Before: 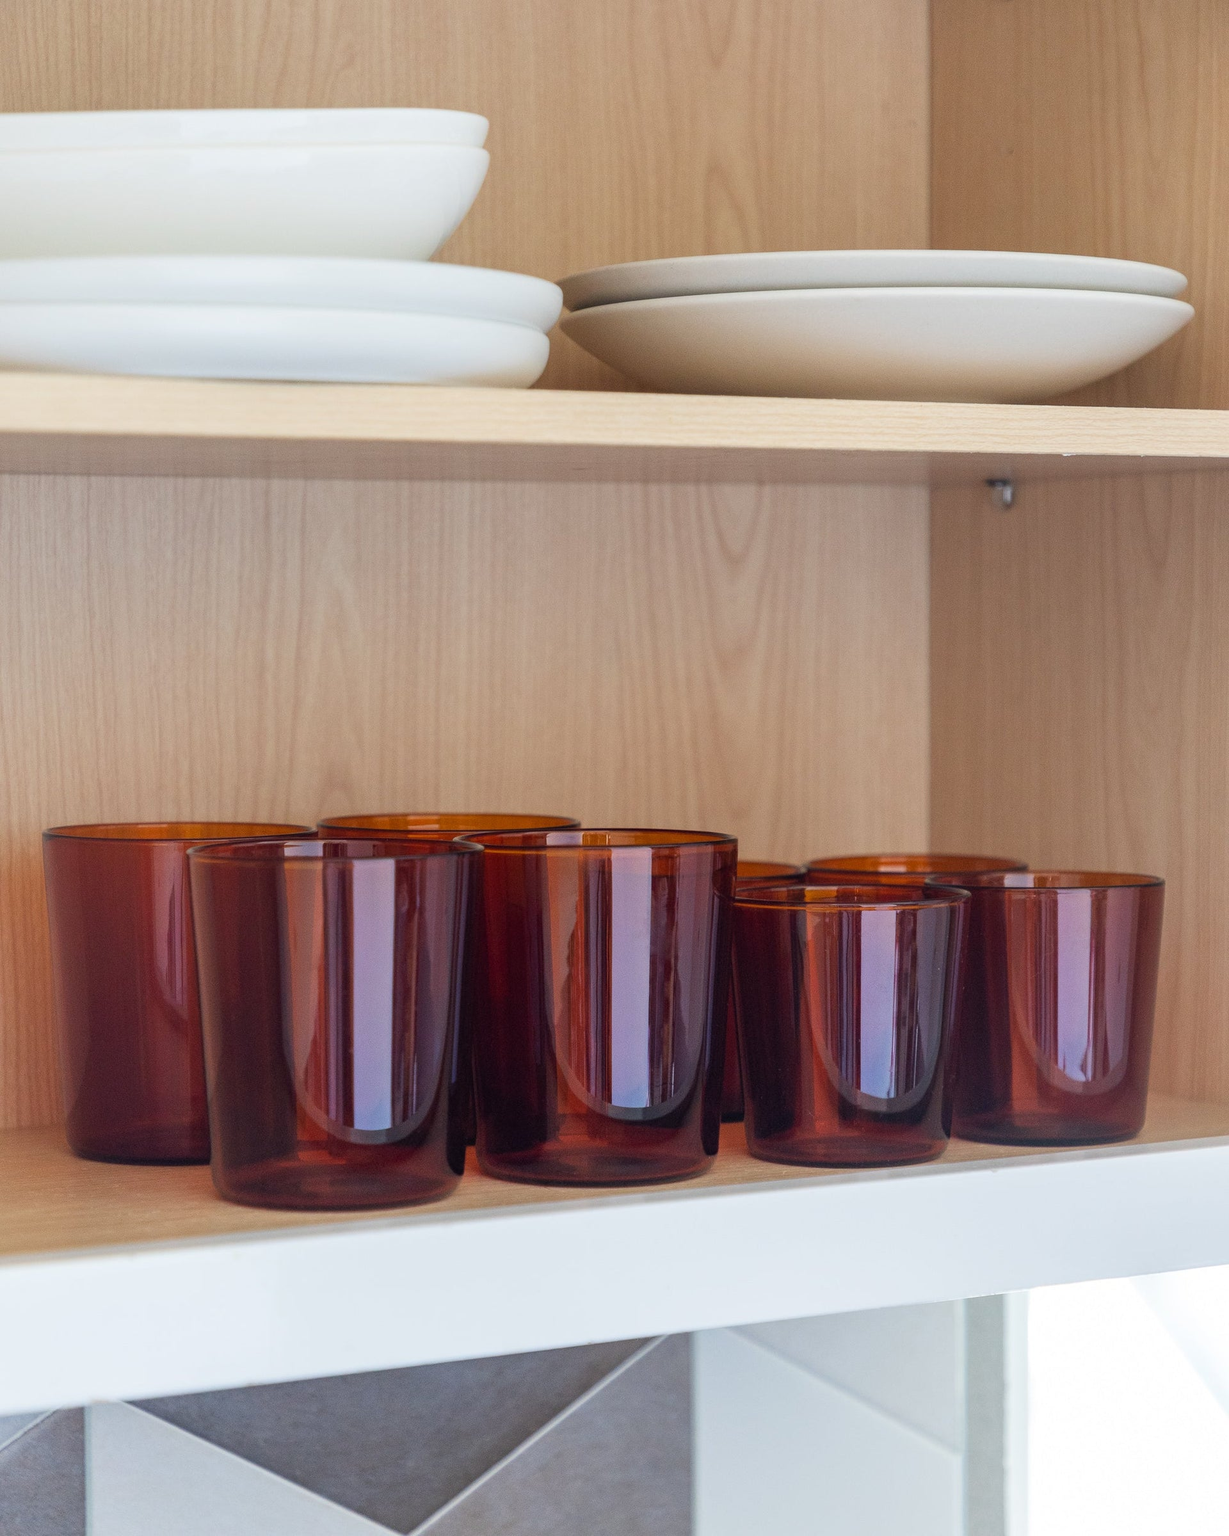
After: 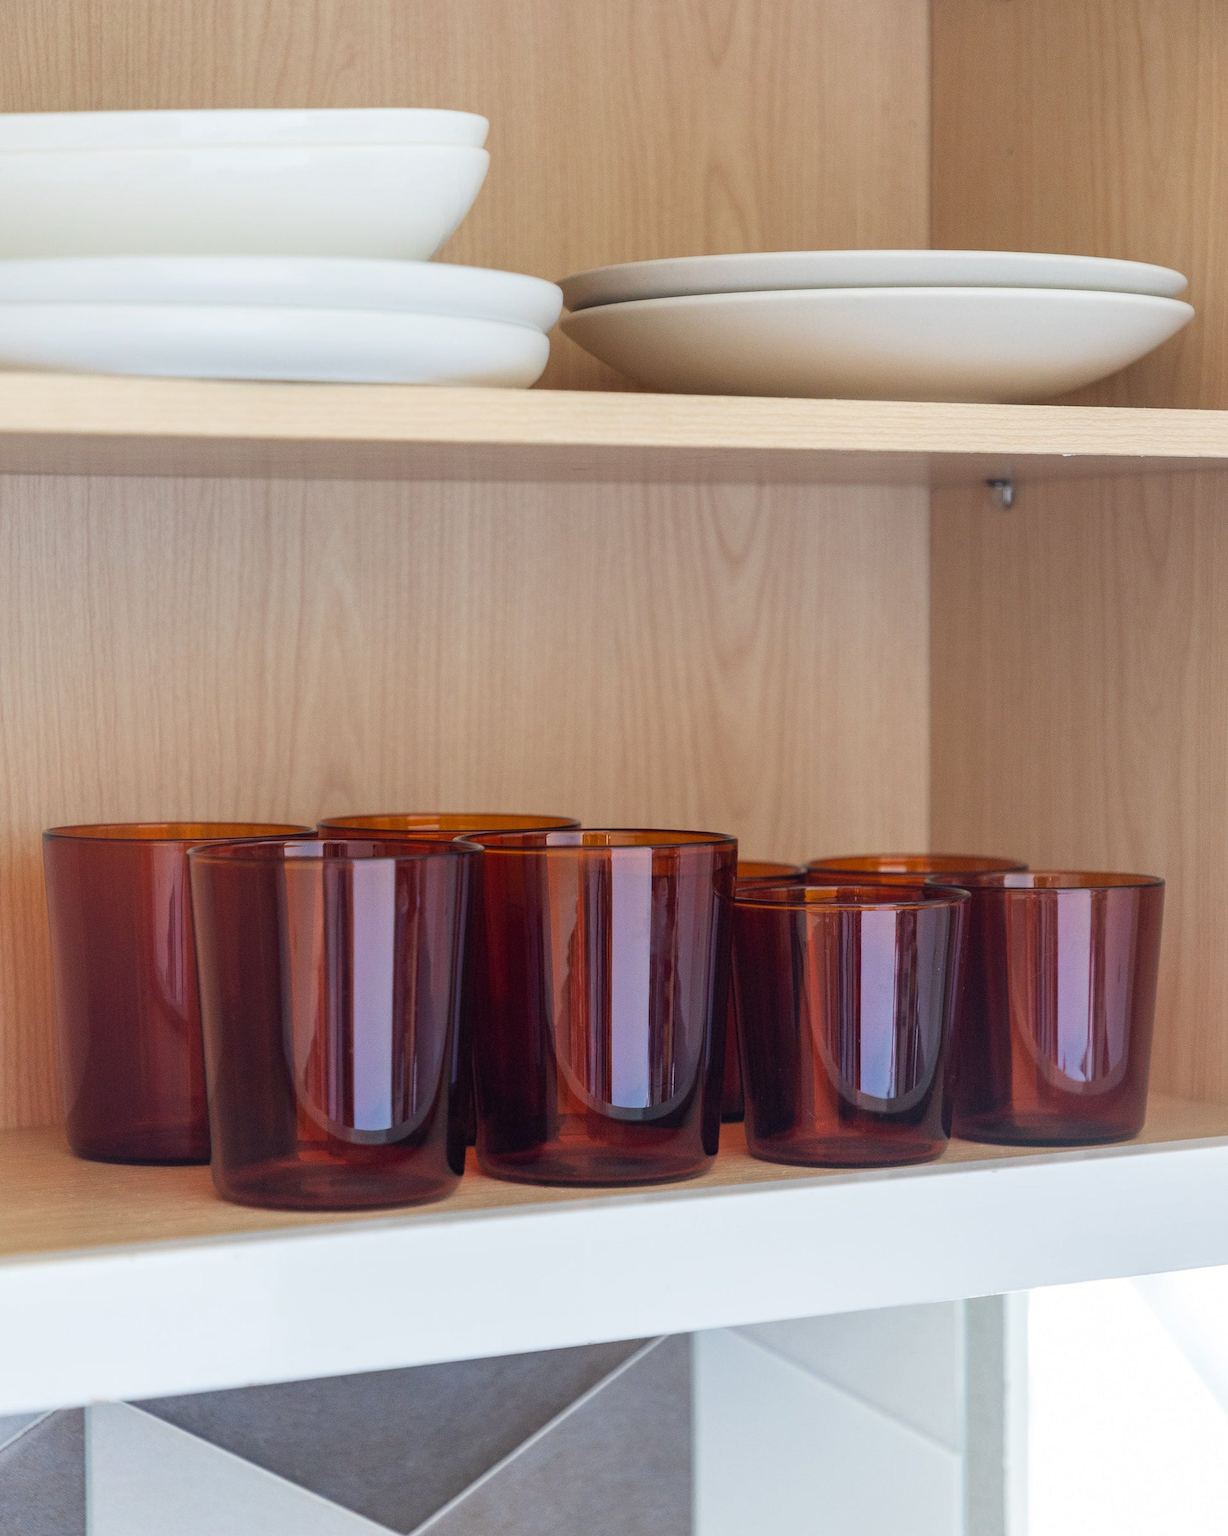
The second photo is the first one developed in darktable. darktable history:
tone equalizer: mask exposure compensation -0.493 EV
